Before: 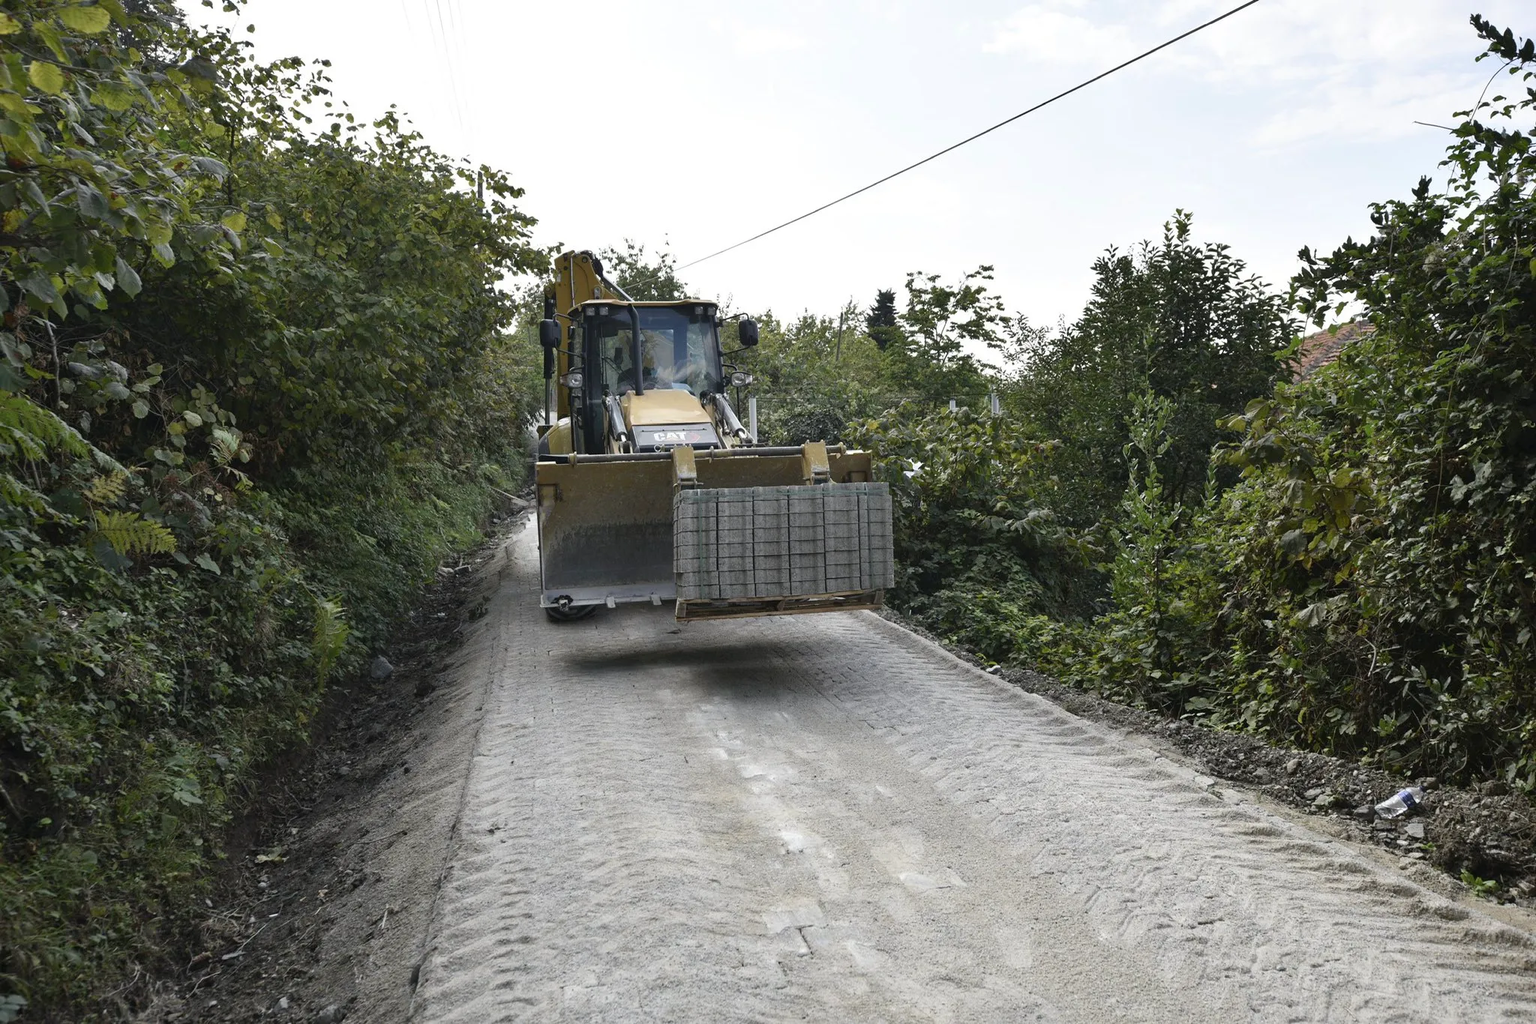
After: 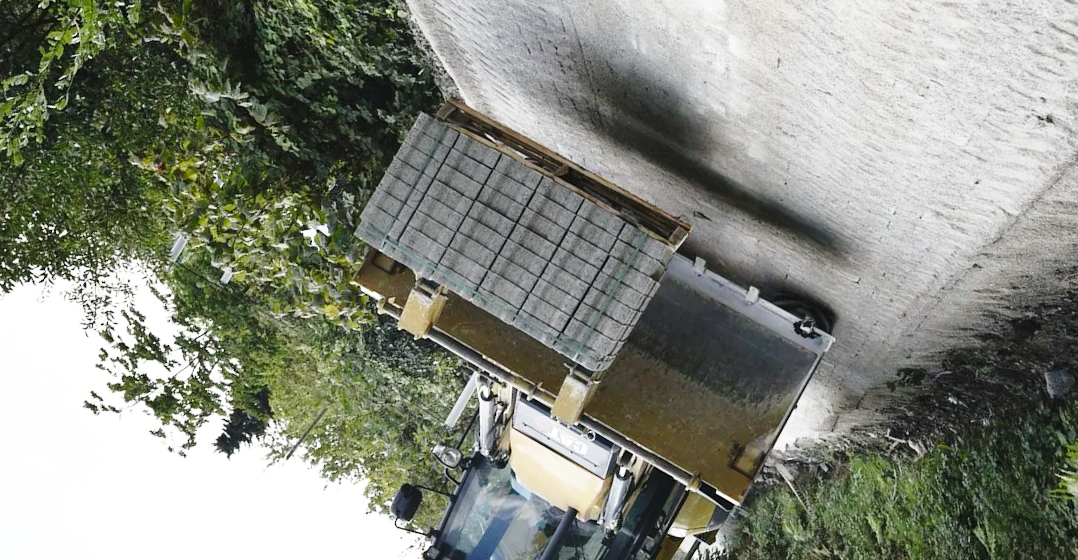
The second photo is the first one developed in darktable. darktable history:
base curve: curves: ch0 [(0, 0) (0.028, 0.03) (0.121, 0.232) (0.46, 0.748) (0.859, 0.968) (1, 1)], preserve colors none
crop and rotate: angle 148.06°, left 9.114%, top 15.676%, right 4.465%, bottom 16.986%
